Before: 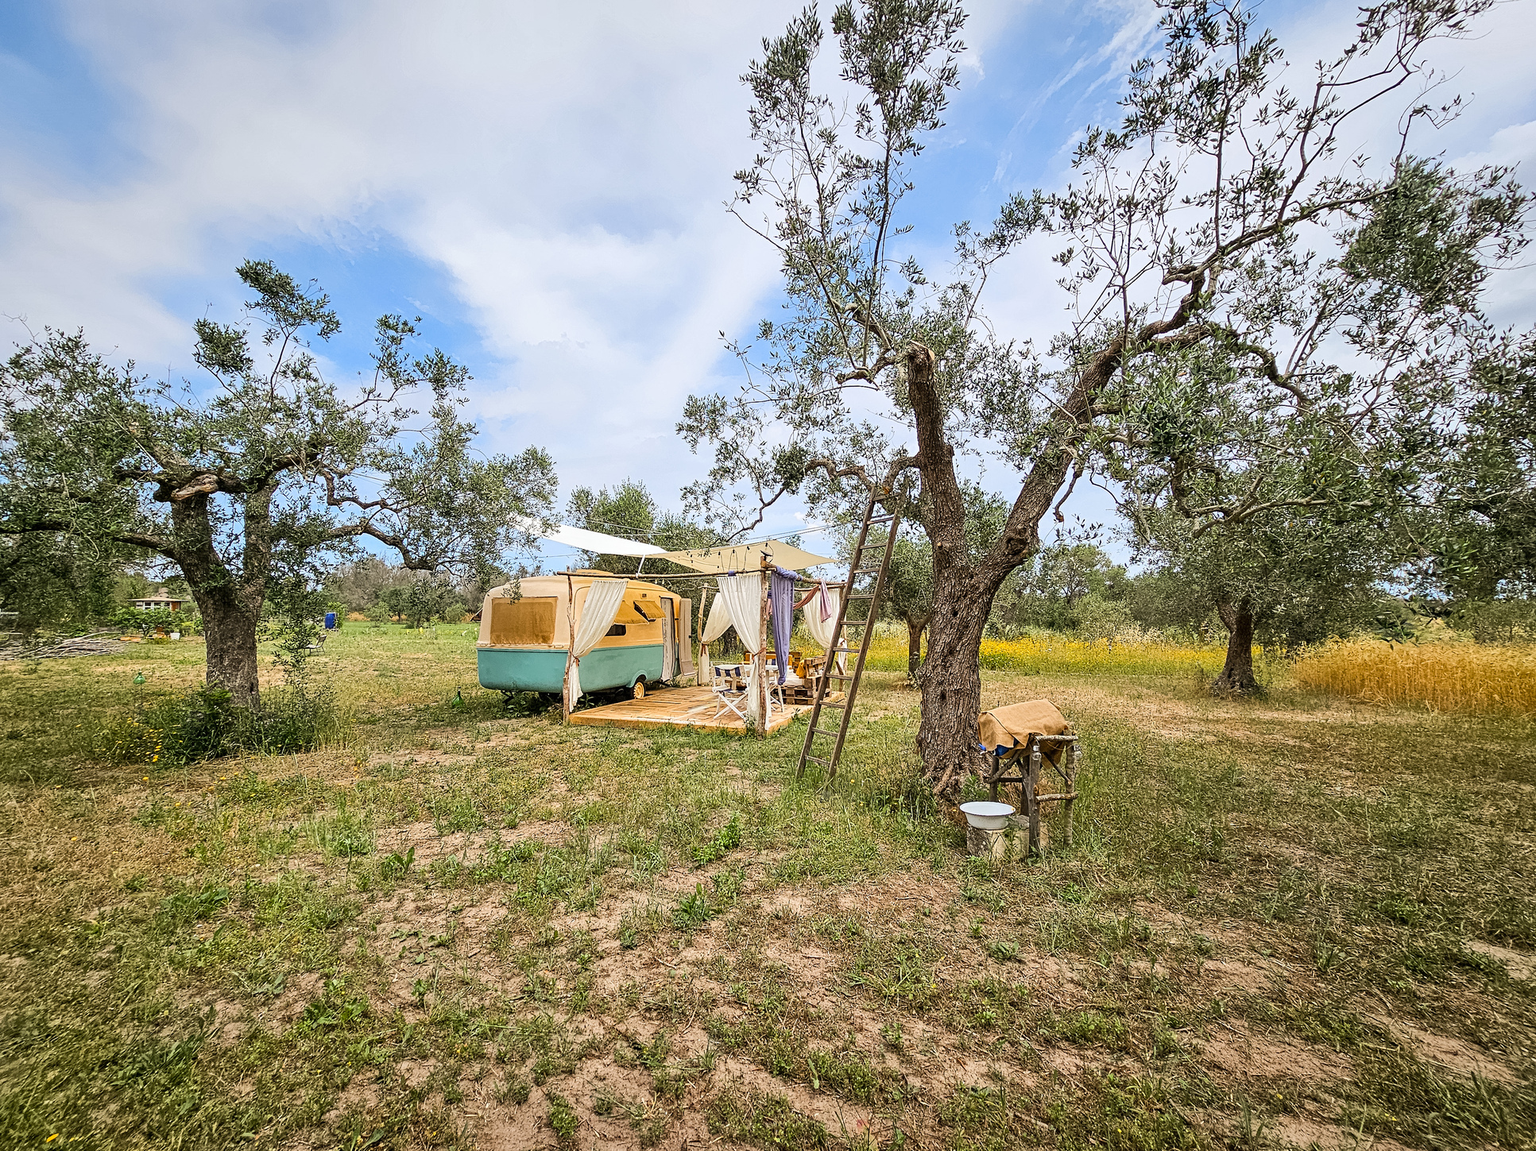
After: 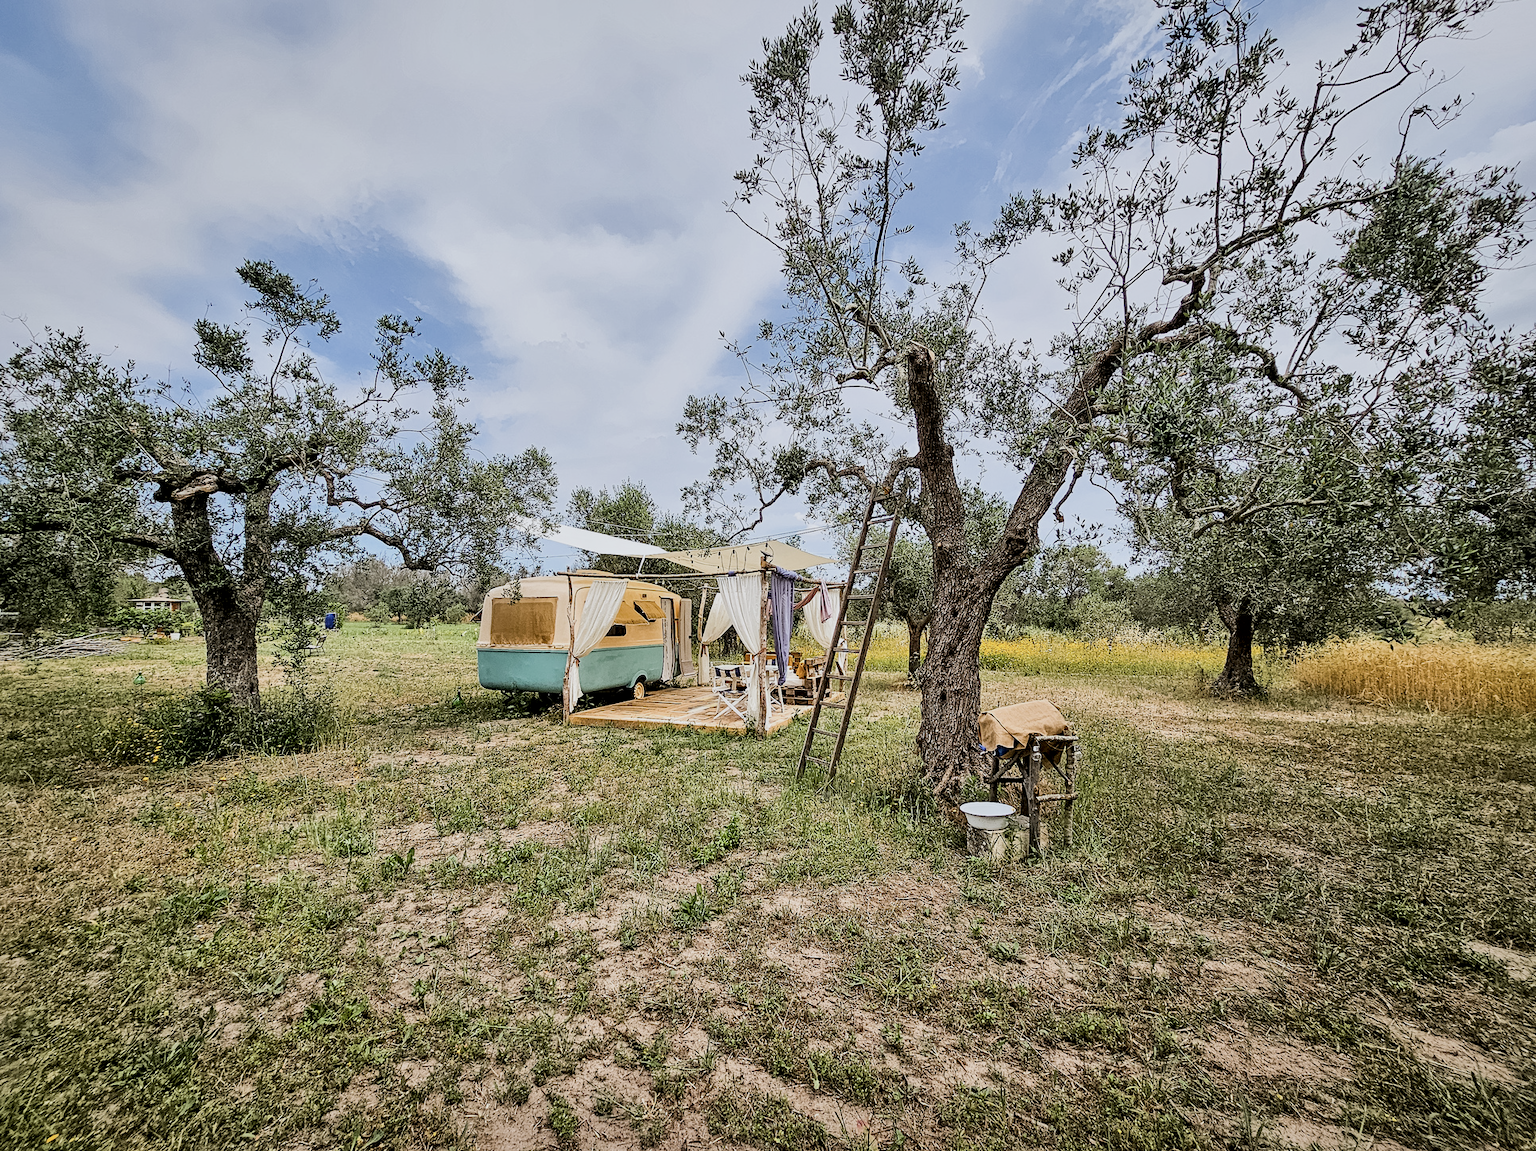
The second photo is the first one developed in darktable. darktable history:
white balance: red 0.98, blue 1.034
filmic rgb: black relative exposure -7.65 EV, white relative exposure 4.56 EV, hardness 3.61, contrast 1.05
color correction: saturation 0.8
local contrast: mode bilateral grid, contrast 25, coarseness 60, detail 151%, midtone range 0.2
